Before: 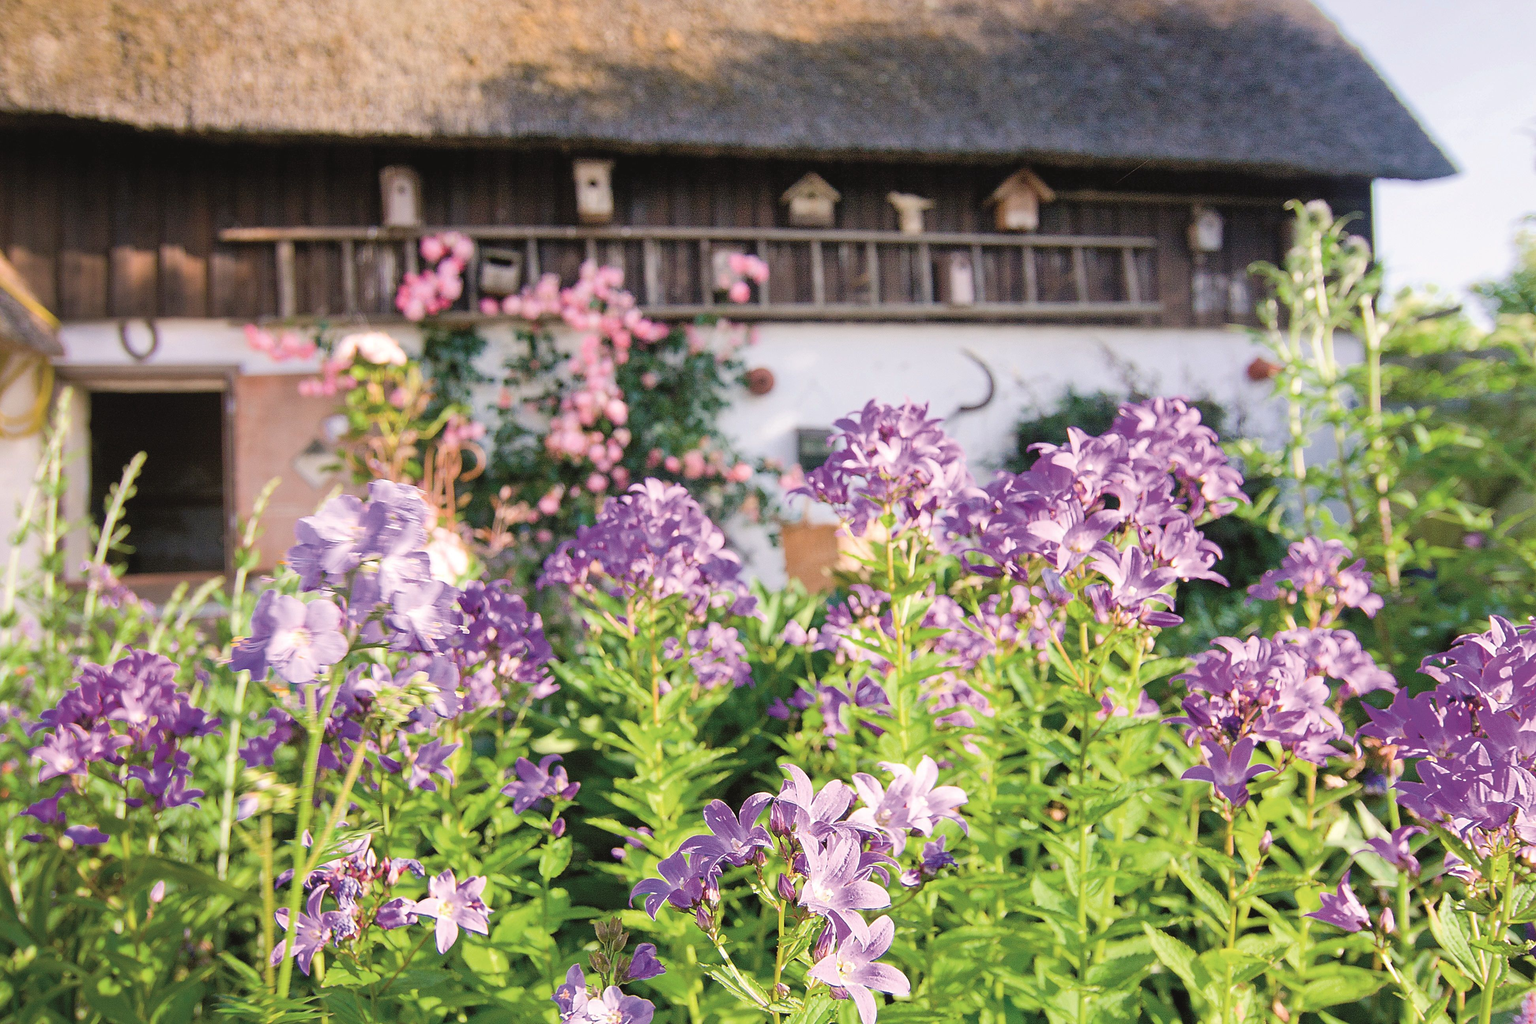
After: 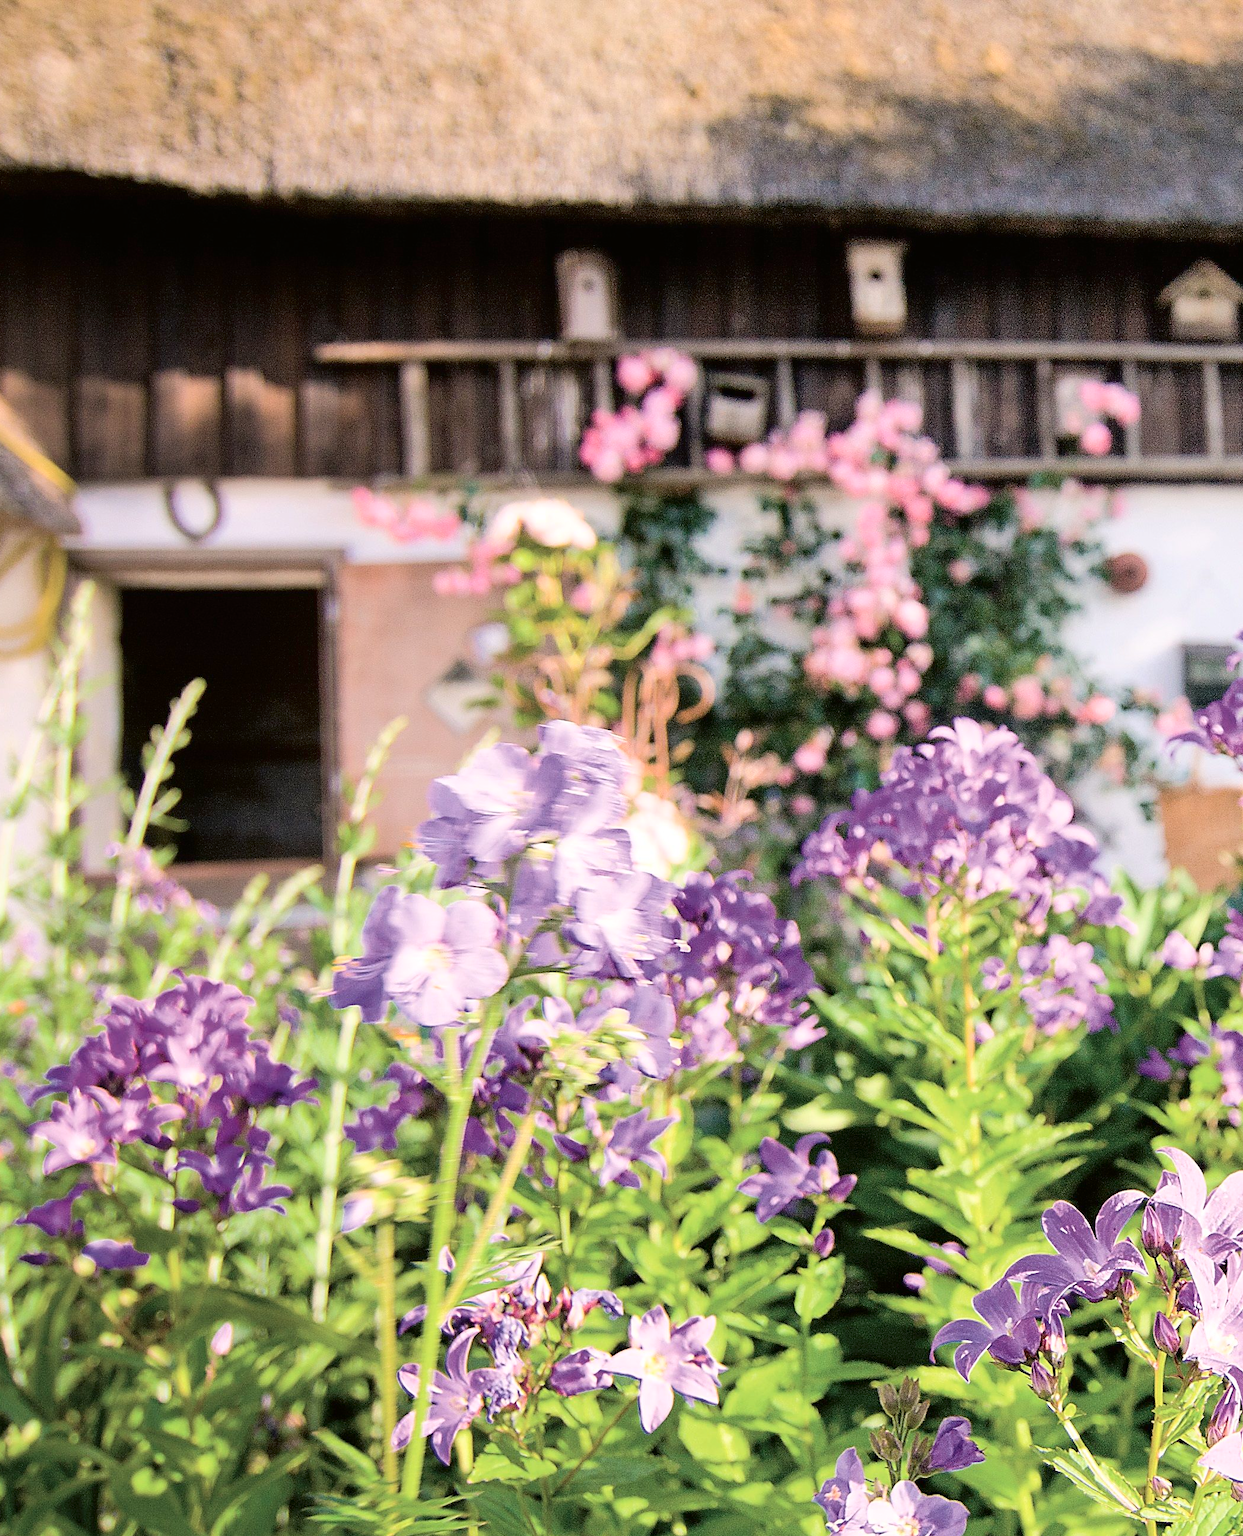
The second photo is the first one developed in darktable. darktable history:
crop: left 0.667%, right 45.413%, bottom 0.08%
tone curve: curves: ch0 [(0, 0) (0.003, 0) (0.011, 0.002) (0.025, 0.004) (0.044, 0.007) (0.069, 0.015) (0.1, 0.025) (0.136, 0.04) (0.177, 0.09) (0.224, 0.152) (0.277, 0.239) (0.335, 0.335) (0.399, 0.43) (0.468, 0.524) (0.543, 0.621) (0.623, 0.712) (0.709, 0.789) (0.801, 0.871) (0.898, 0.951) (1, 1)], color space Lab, independent channels, preserve colors none
